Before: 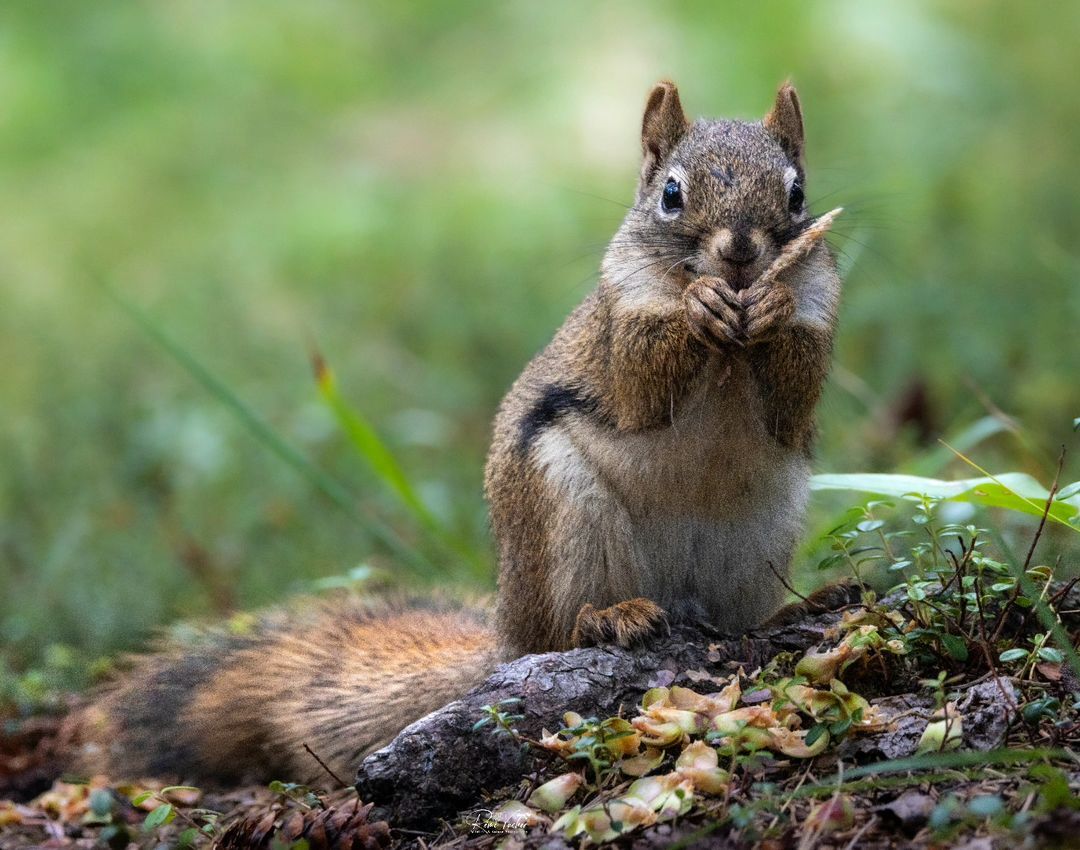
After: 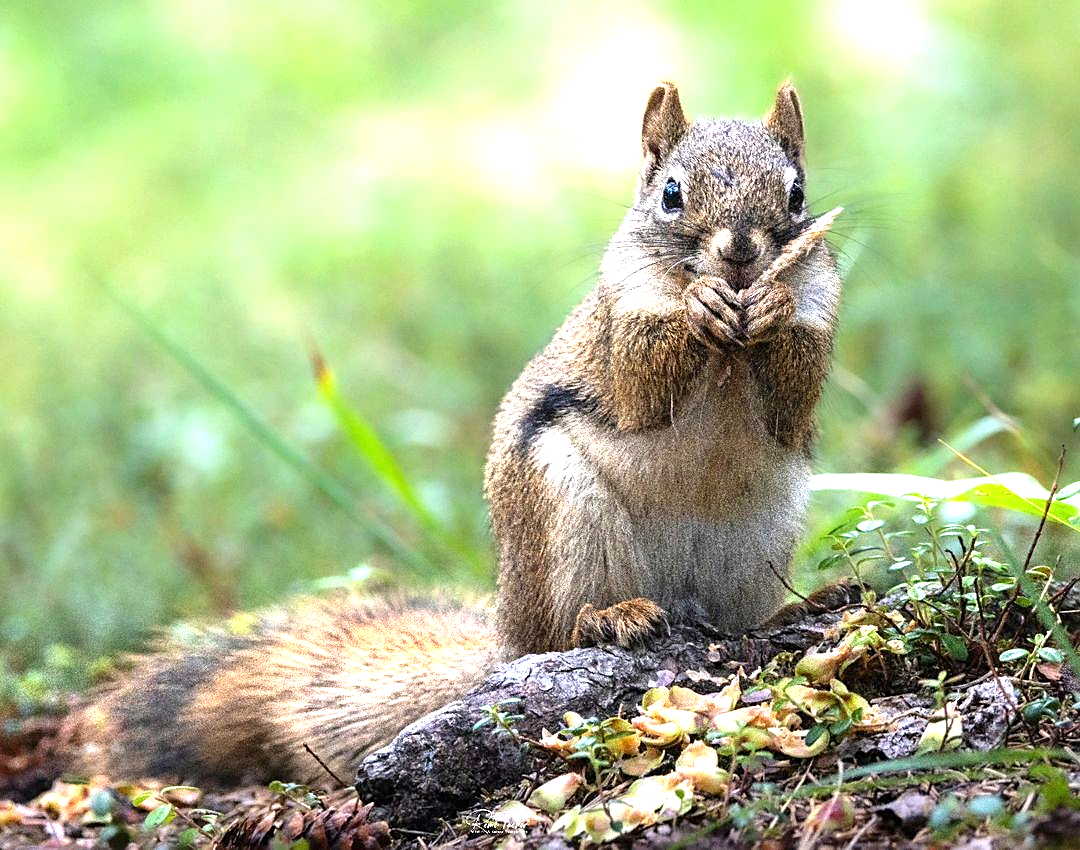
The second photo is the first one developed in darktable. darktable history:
exposure: black level correction 0, exposure 1.3 EV, compensate highlight preservation false
sharpen: on, module defaults
